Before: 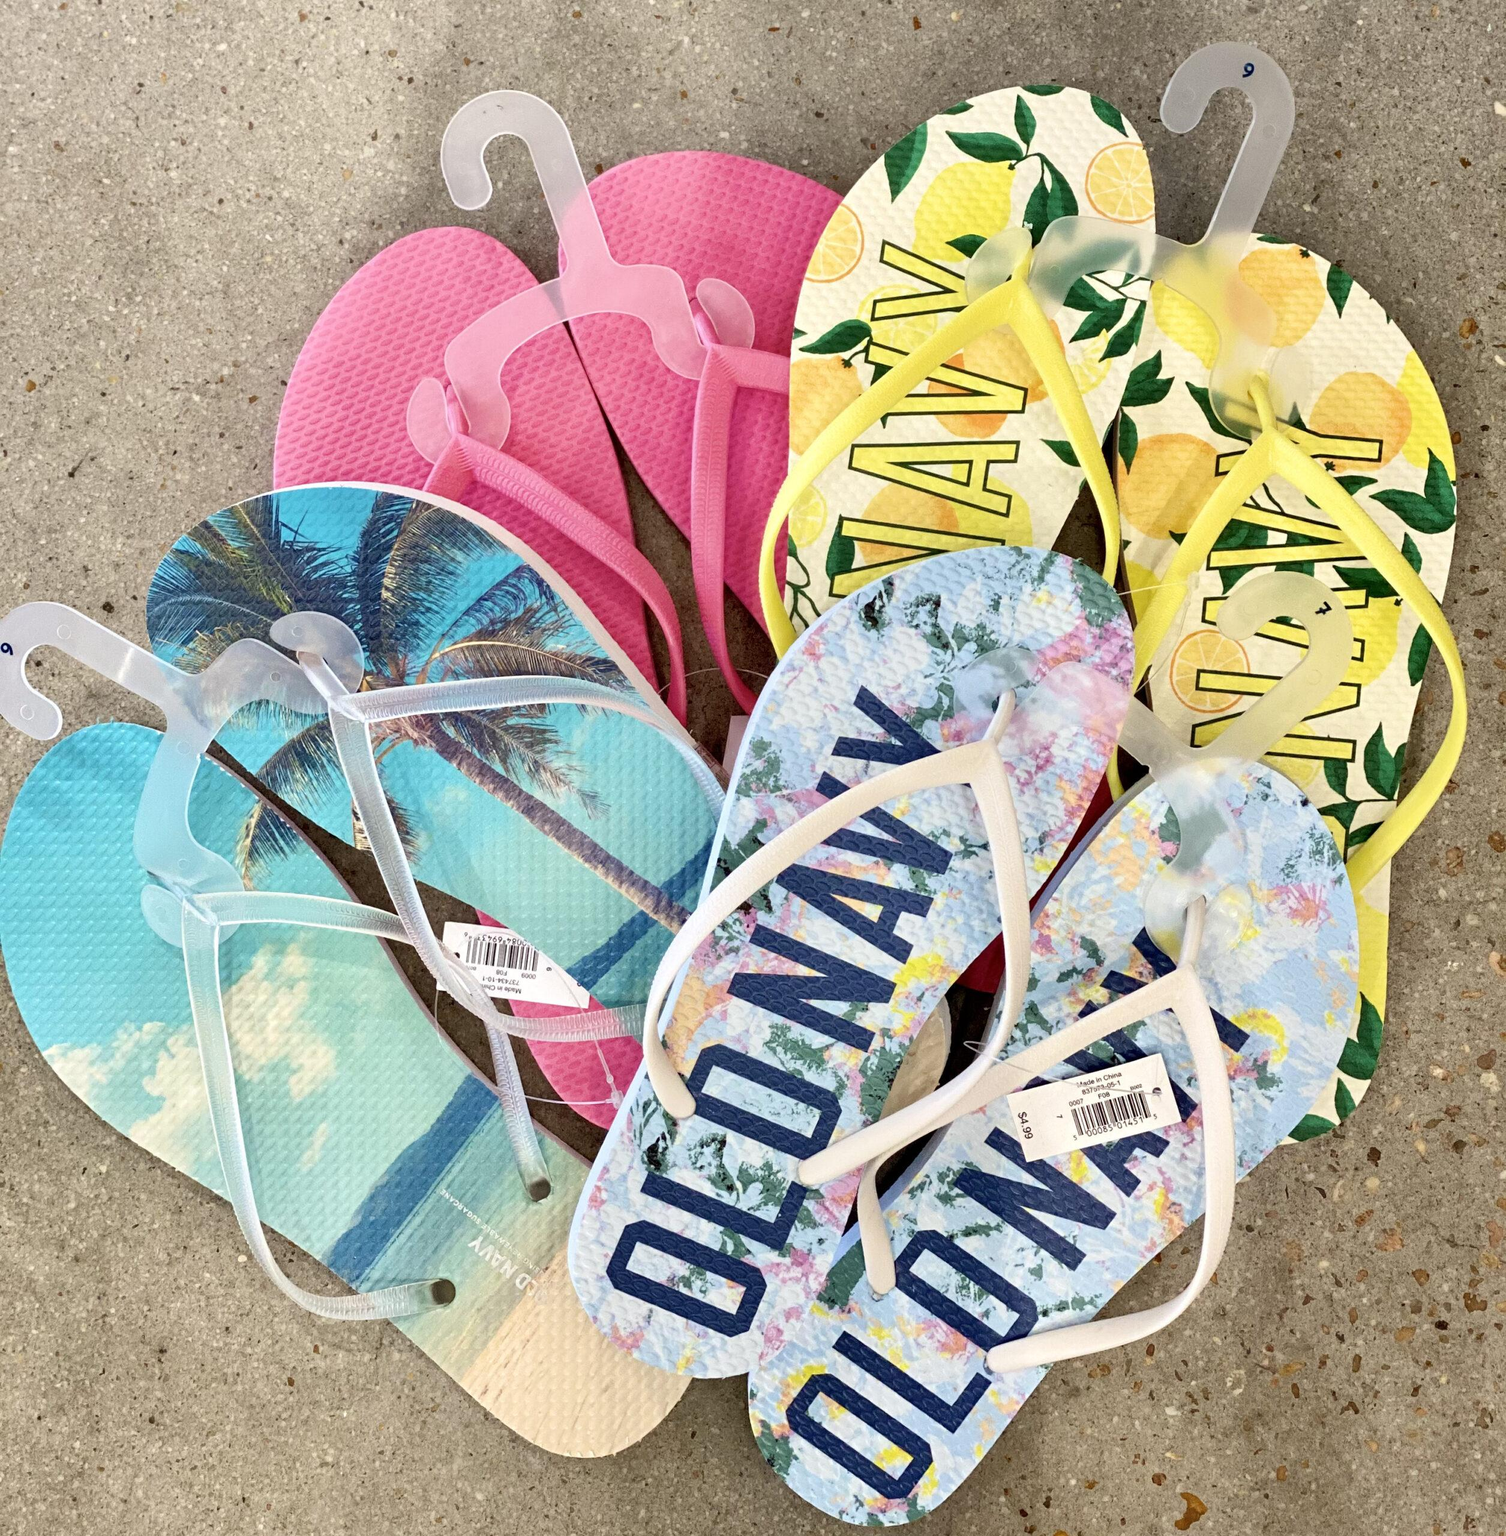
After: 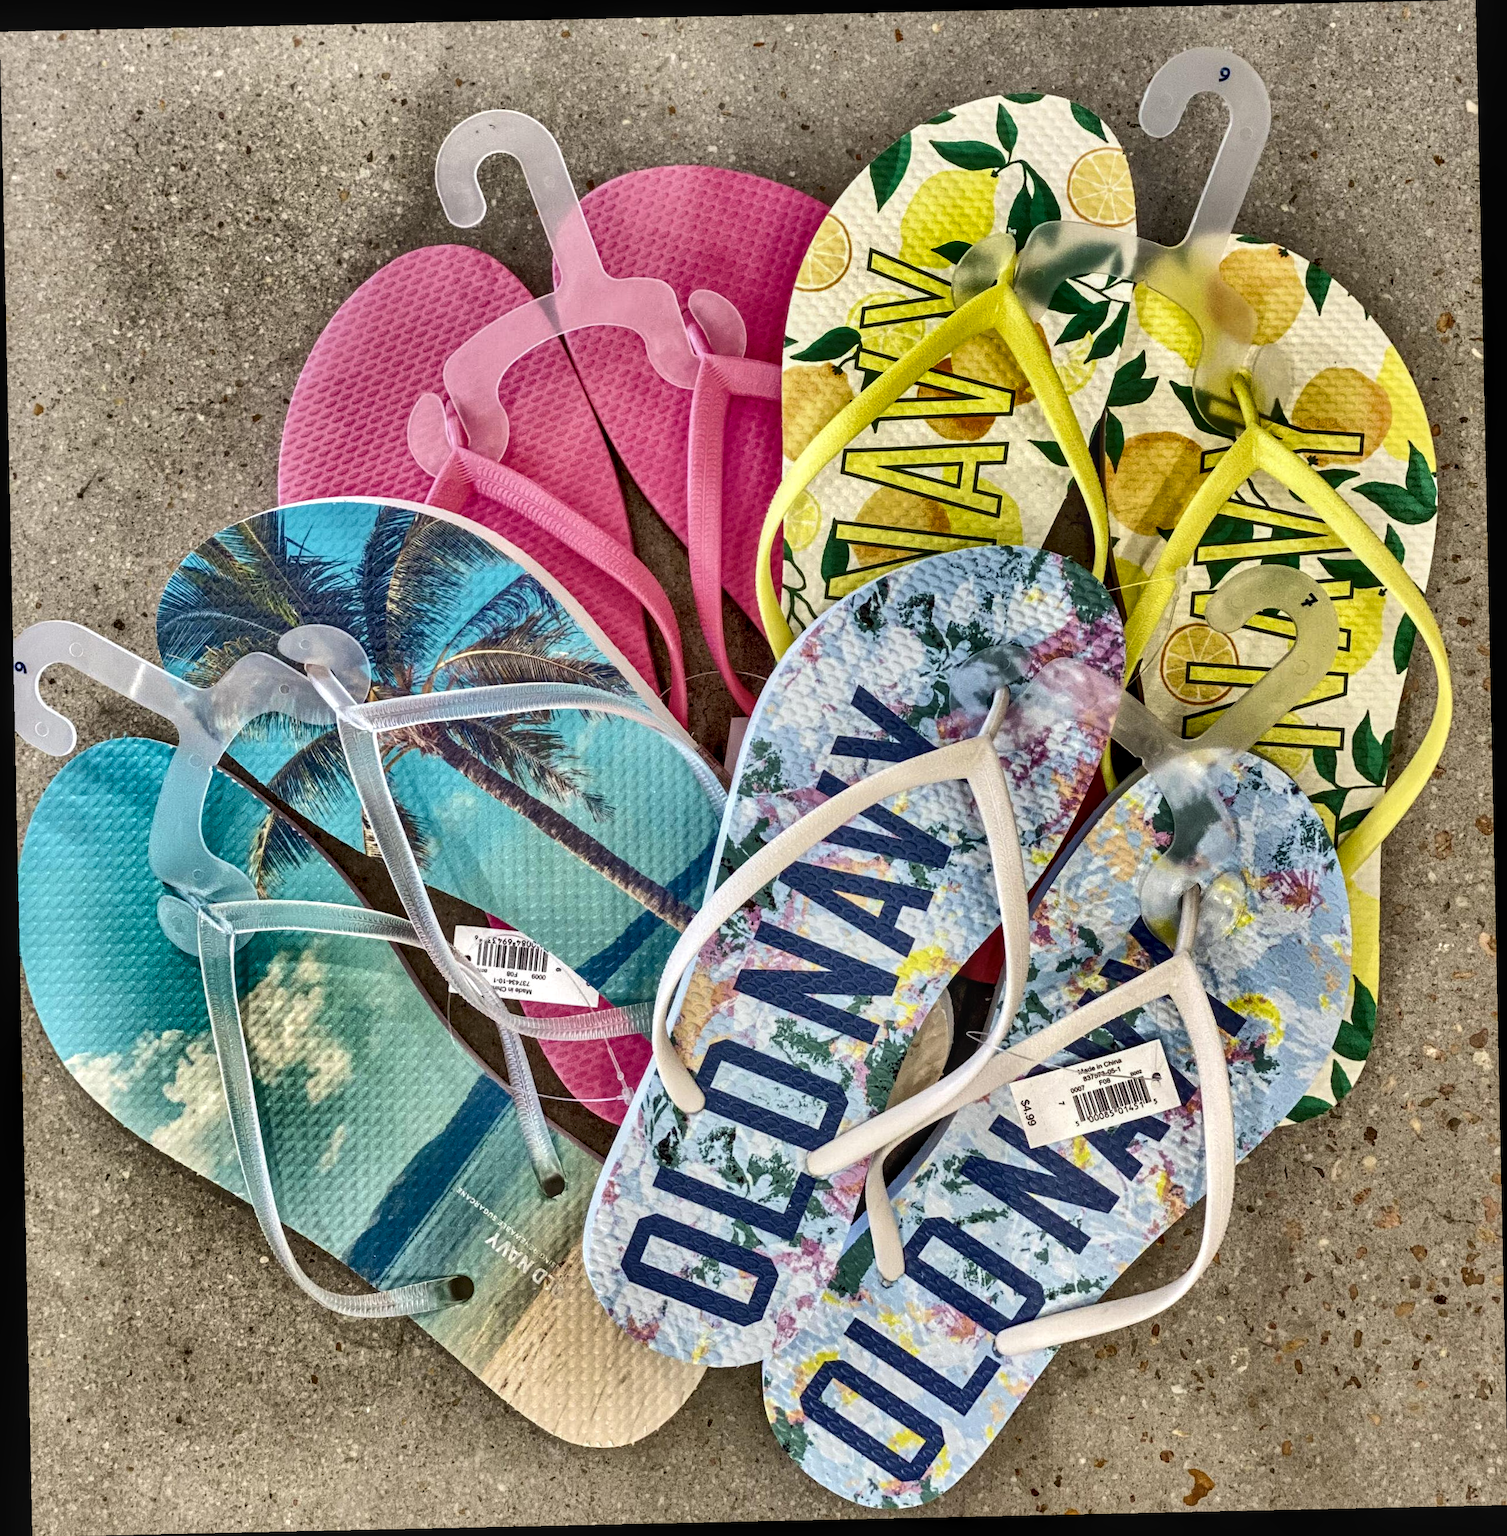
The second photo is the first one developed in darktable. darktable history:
local contrast: highlights 61%, detail 143%, midtone range 0.428
shadows and highlights: shadows 19.13, highlights -83.41, soften with gaussian
rotate and perspective: rotation -1.24°, automatic cropping off
